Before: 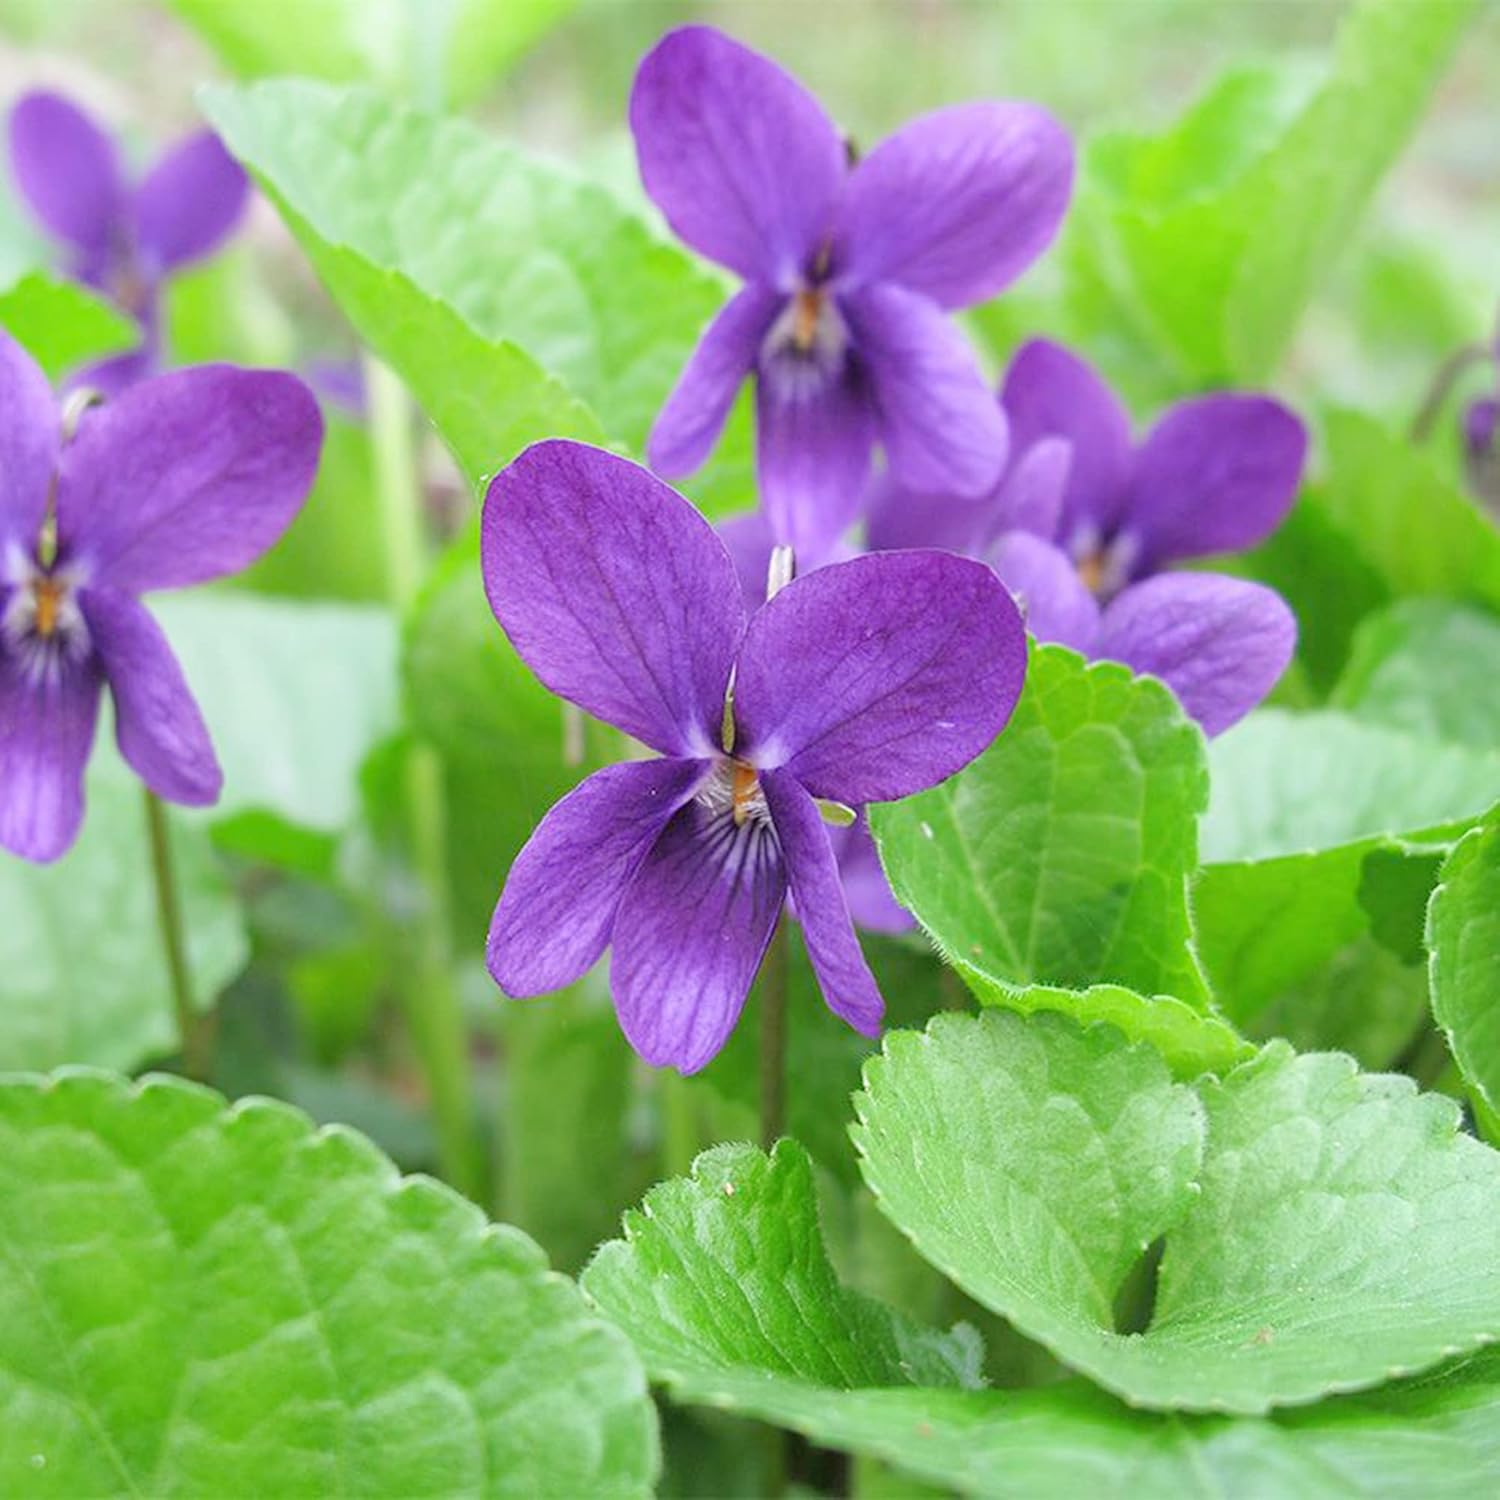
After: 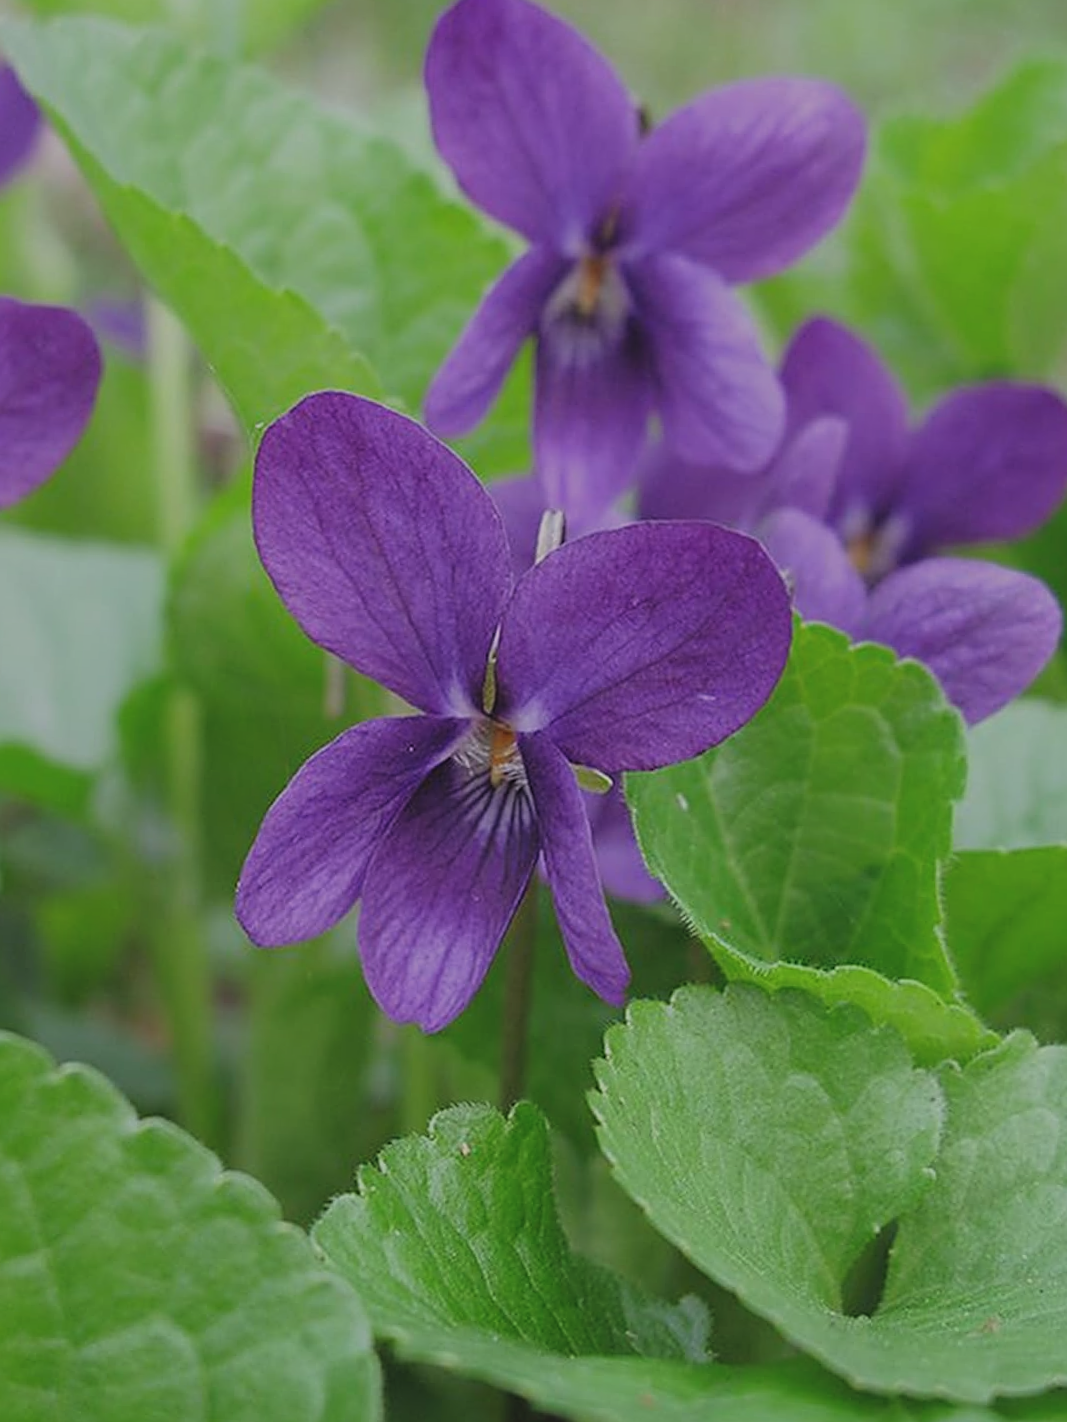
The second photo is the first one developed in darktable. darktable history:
exposure: black level correction -0.017, exposure -1.065 EV, compensate highlight preservation false
crop and rotate: angle -3.14°, left 14.225%, top 0.021%, right 10.823%, bottom 0.081%
sharpen: on, module defaults
